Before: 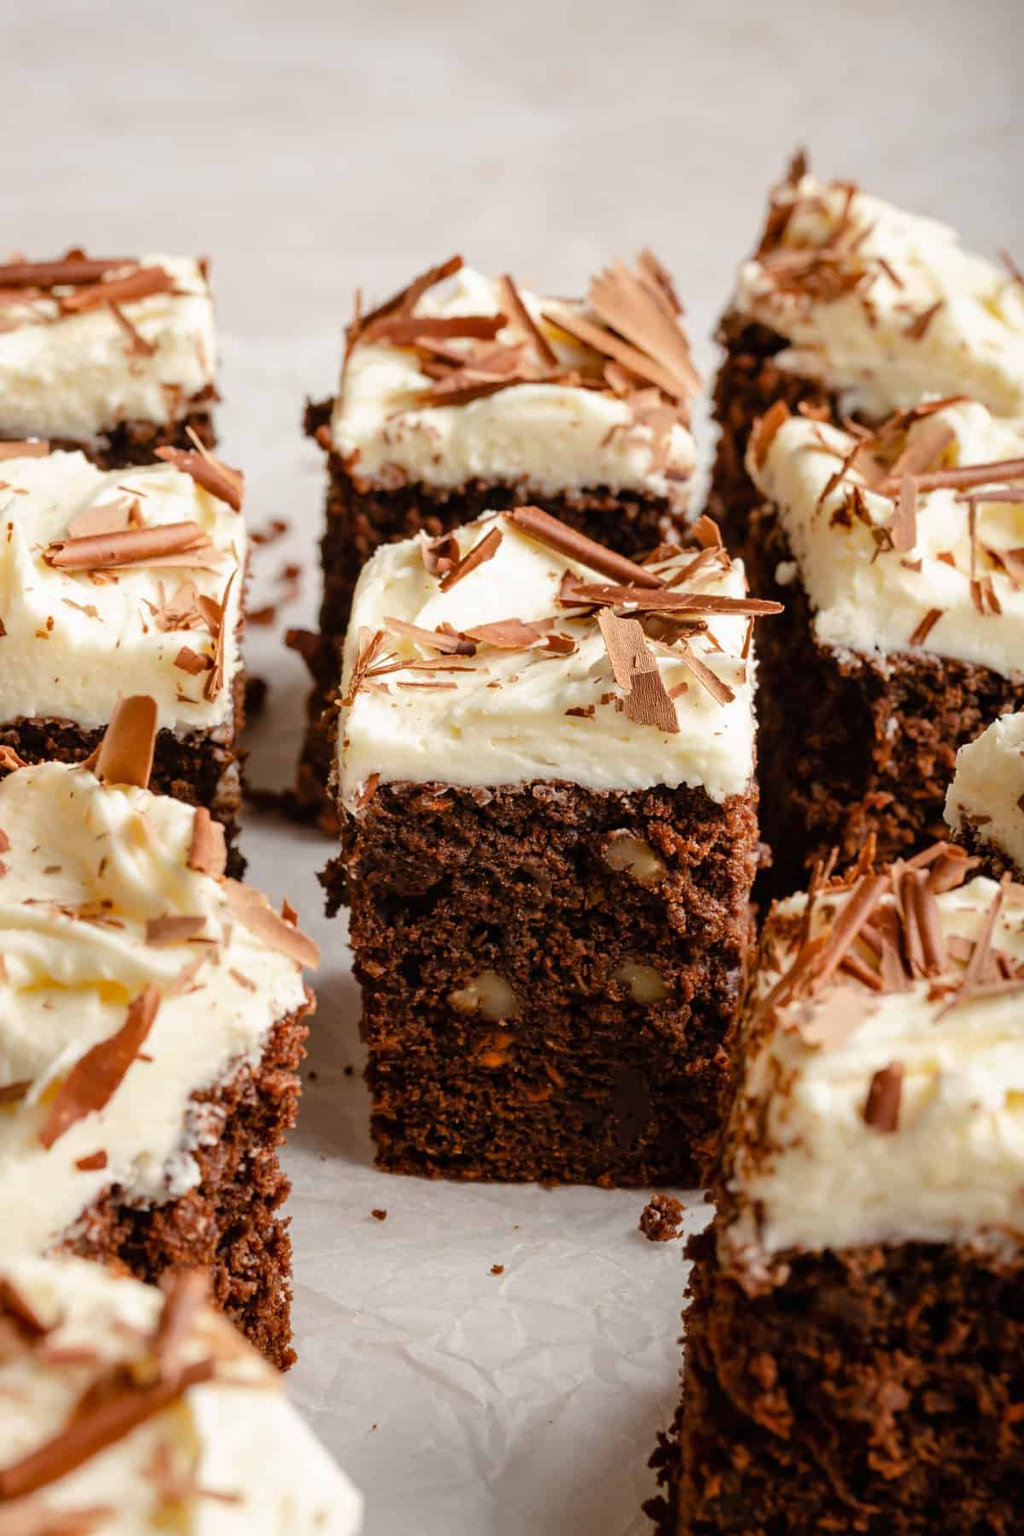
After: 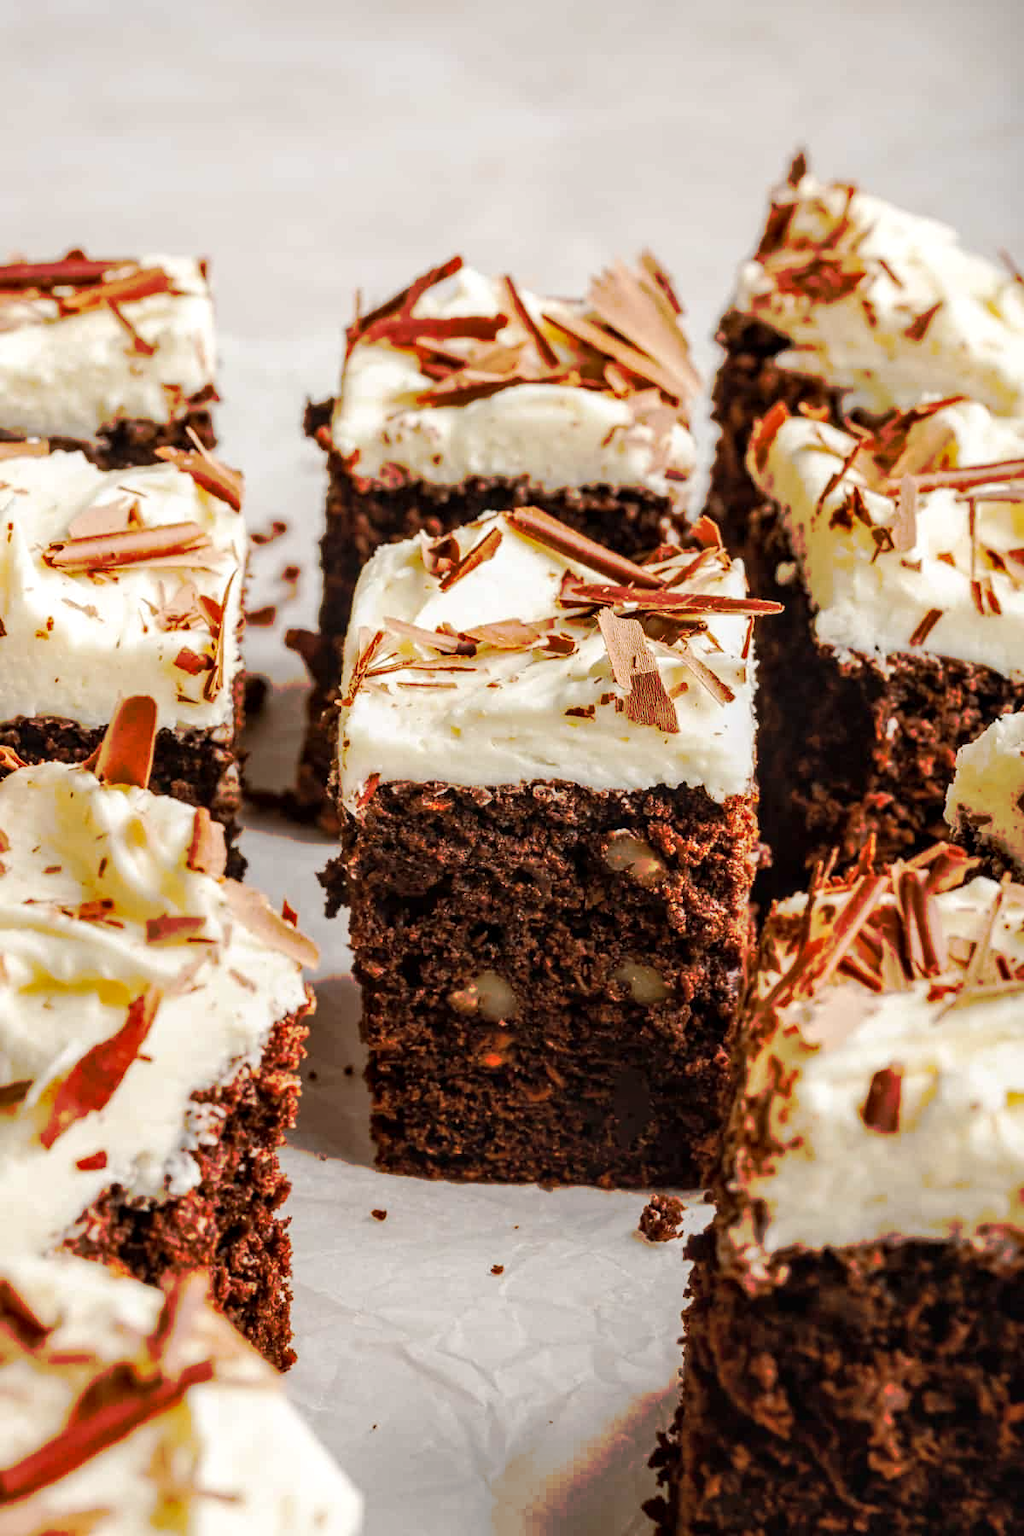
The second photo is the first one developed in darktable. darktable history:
local contrast: detail 130%
tone curve: curves: ch0 [(0, 0) (0.003, 0.003) (0.011, 0.011) (0.025, 0.024) (0.044, 0.043) (0.069, 0.067) (0.1, 0.096) (0.136, 0.131) (0.177, 0.171) (0.224, 0.217) (0.277, 0.267) (0.335, 0.324) (0.399, 0.385) (0.468, 0.452) (0.543, 0.632) (0.623, 0.697) (0.709, 0.766) (0.801, 0.839) (0.898, 0.917) (1, 1)], preserve colors none
